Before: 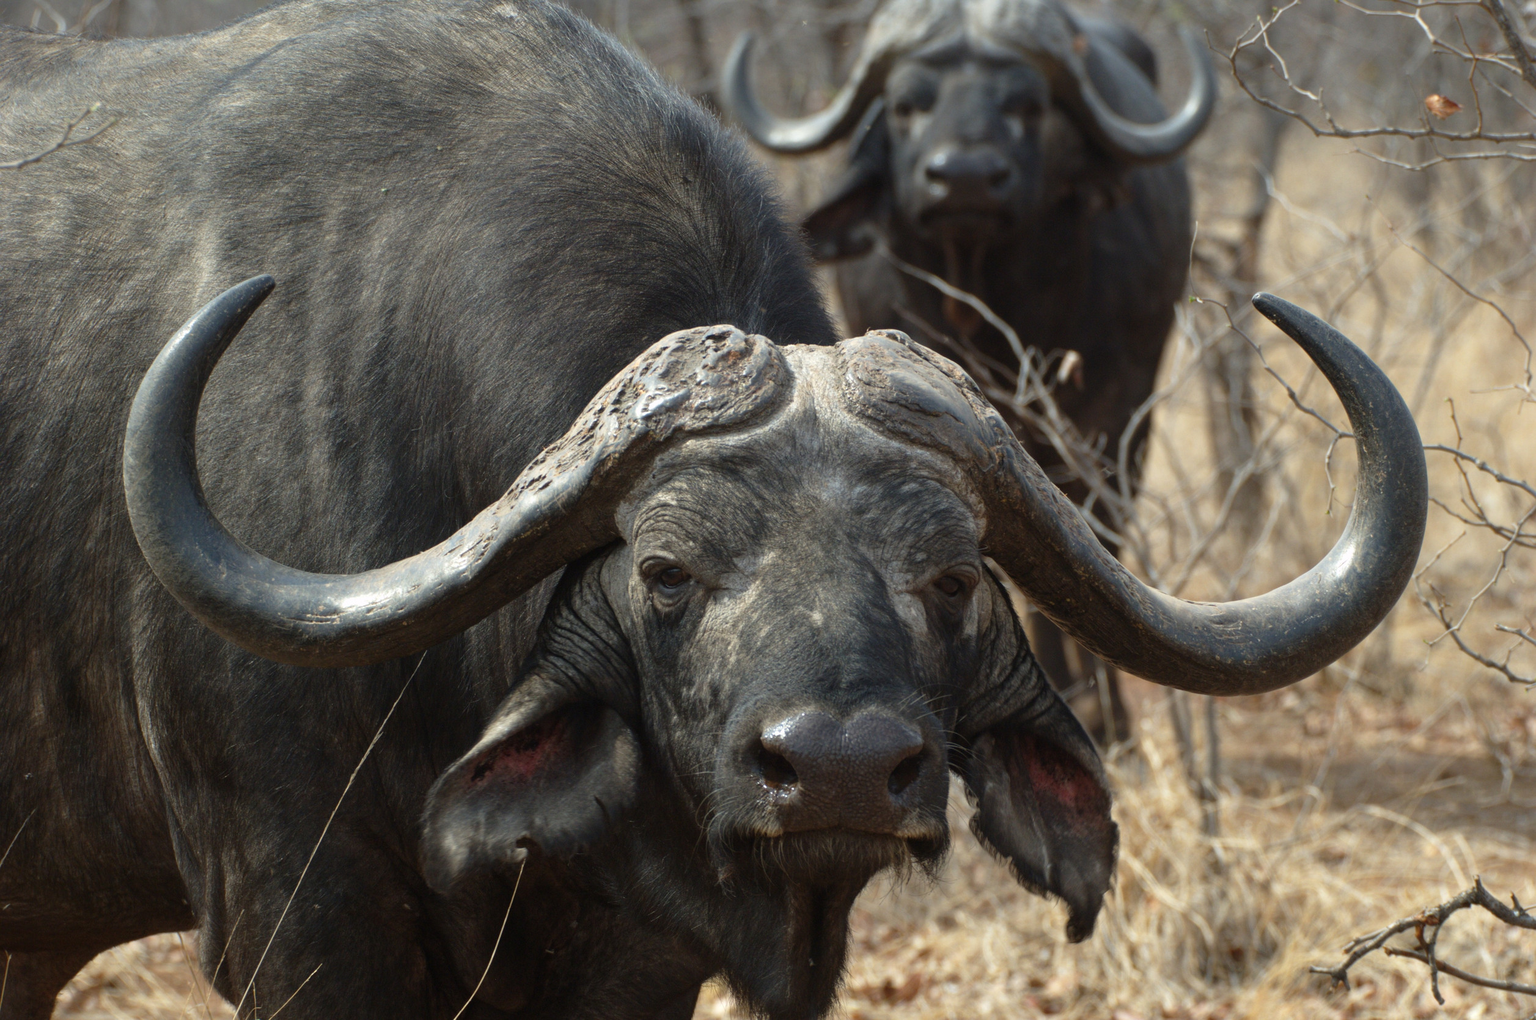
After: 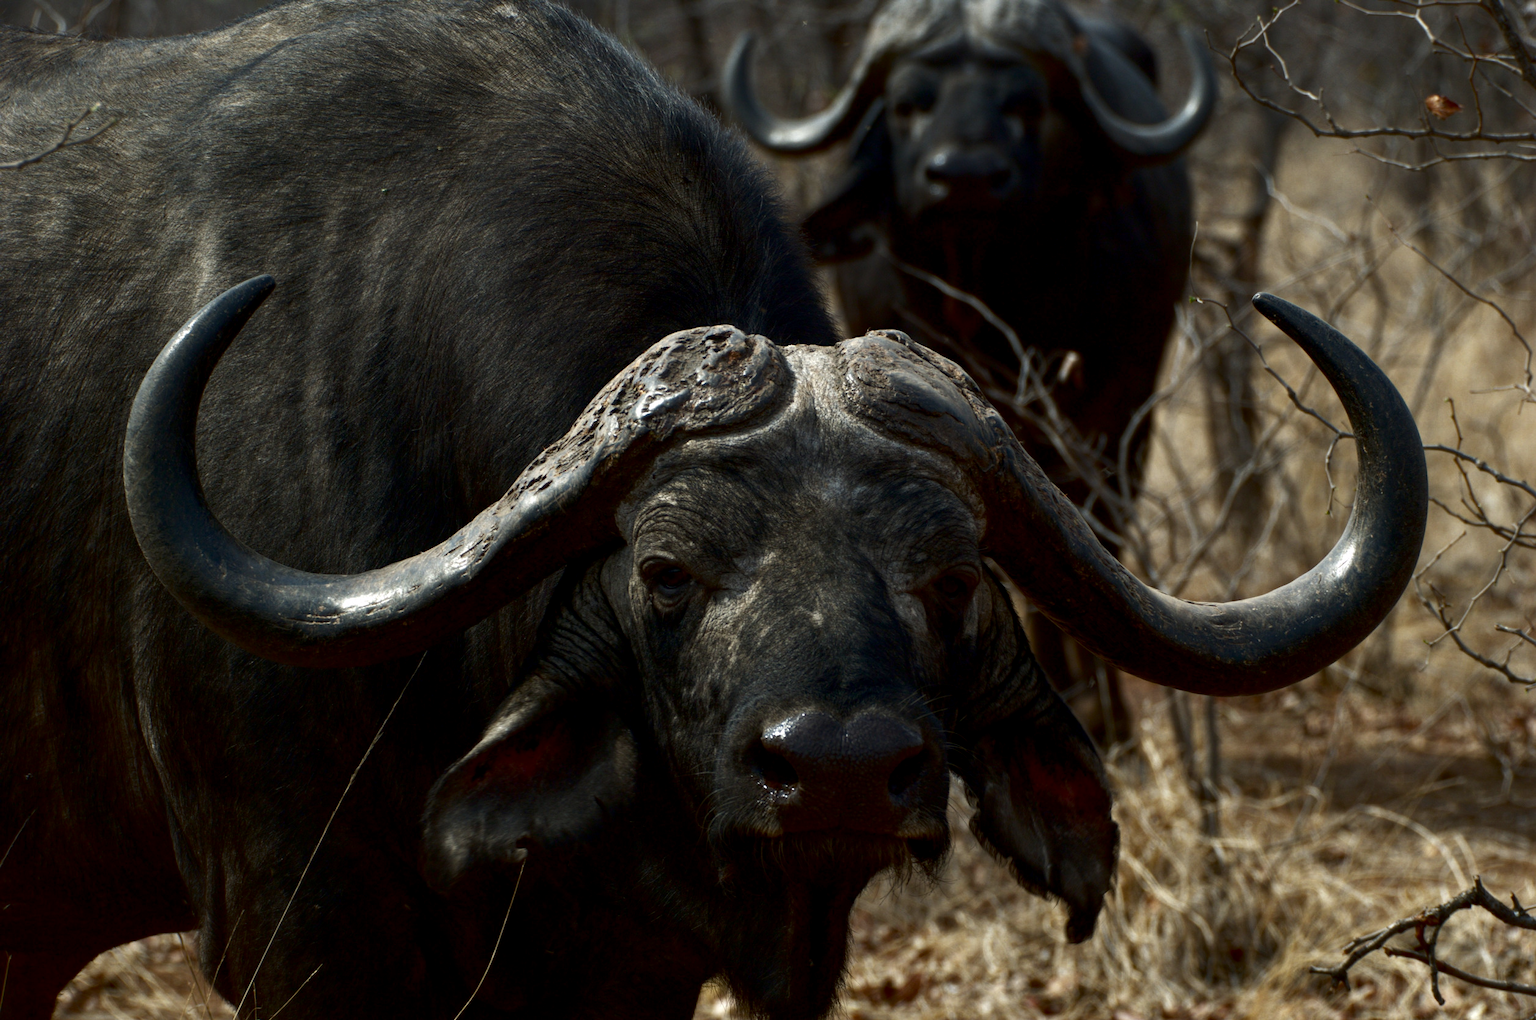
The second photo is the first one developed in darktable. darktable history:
contrast brightness saturation: brightness -0.512
local contrast: highlights 100%, shadows 103%, detail 119%, midtone range 0.2
